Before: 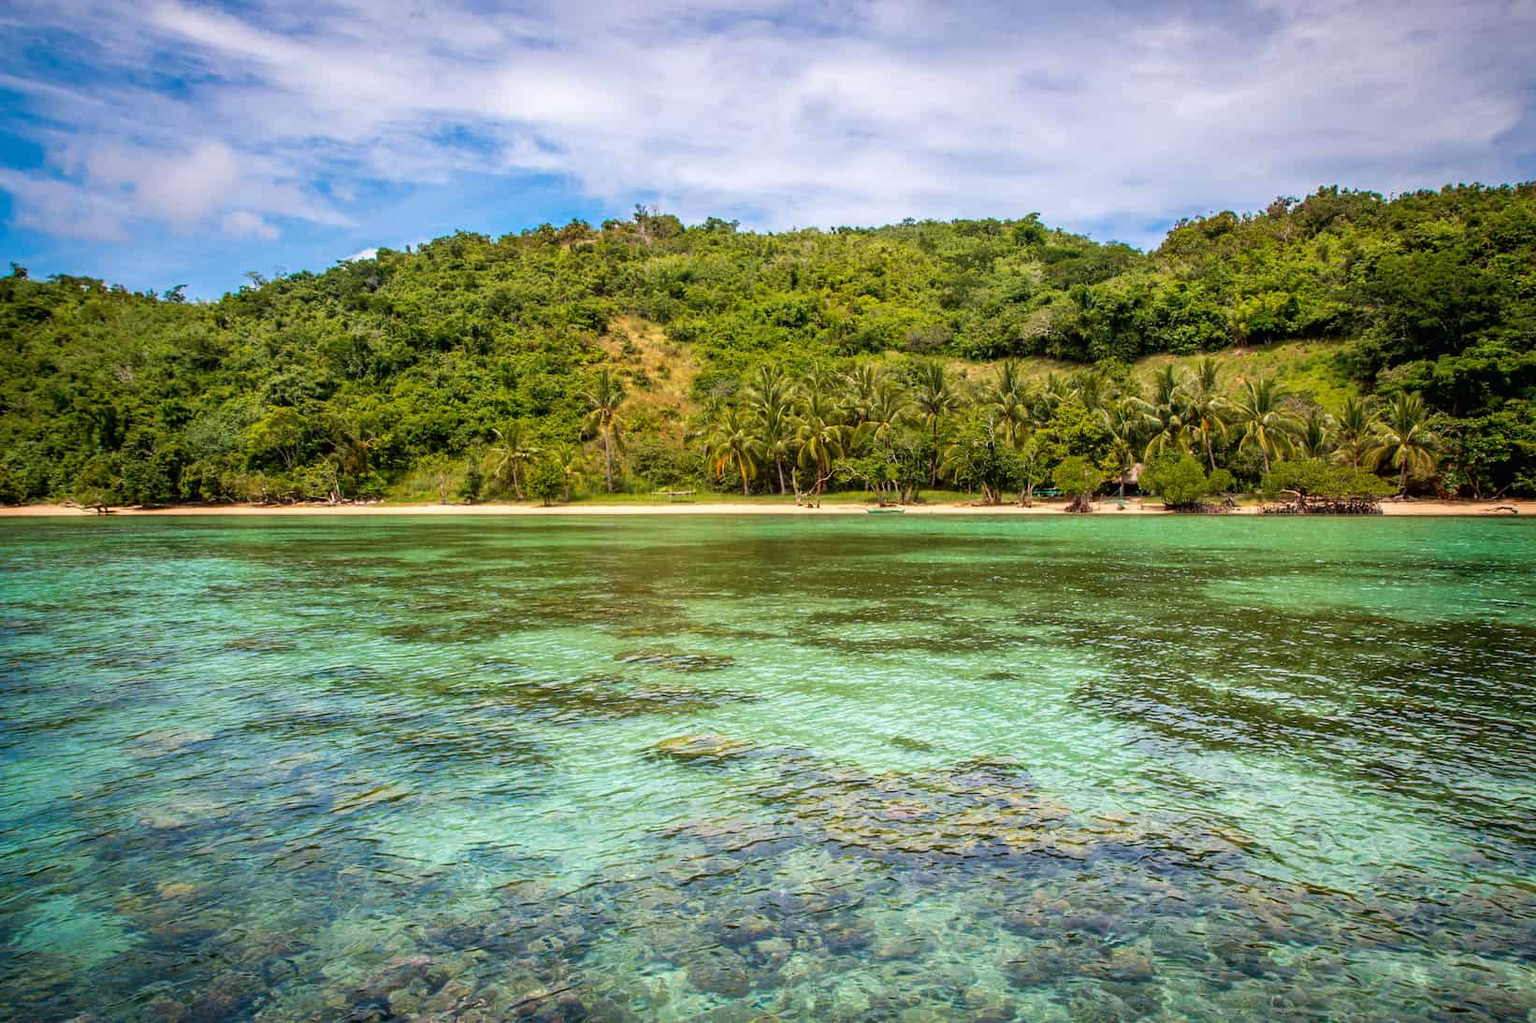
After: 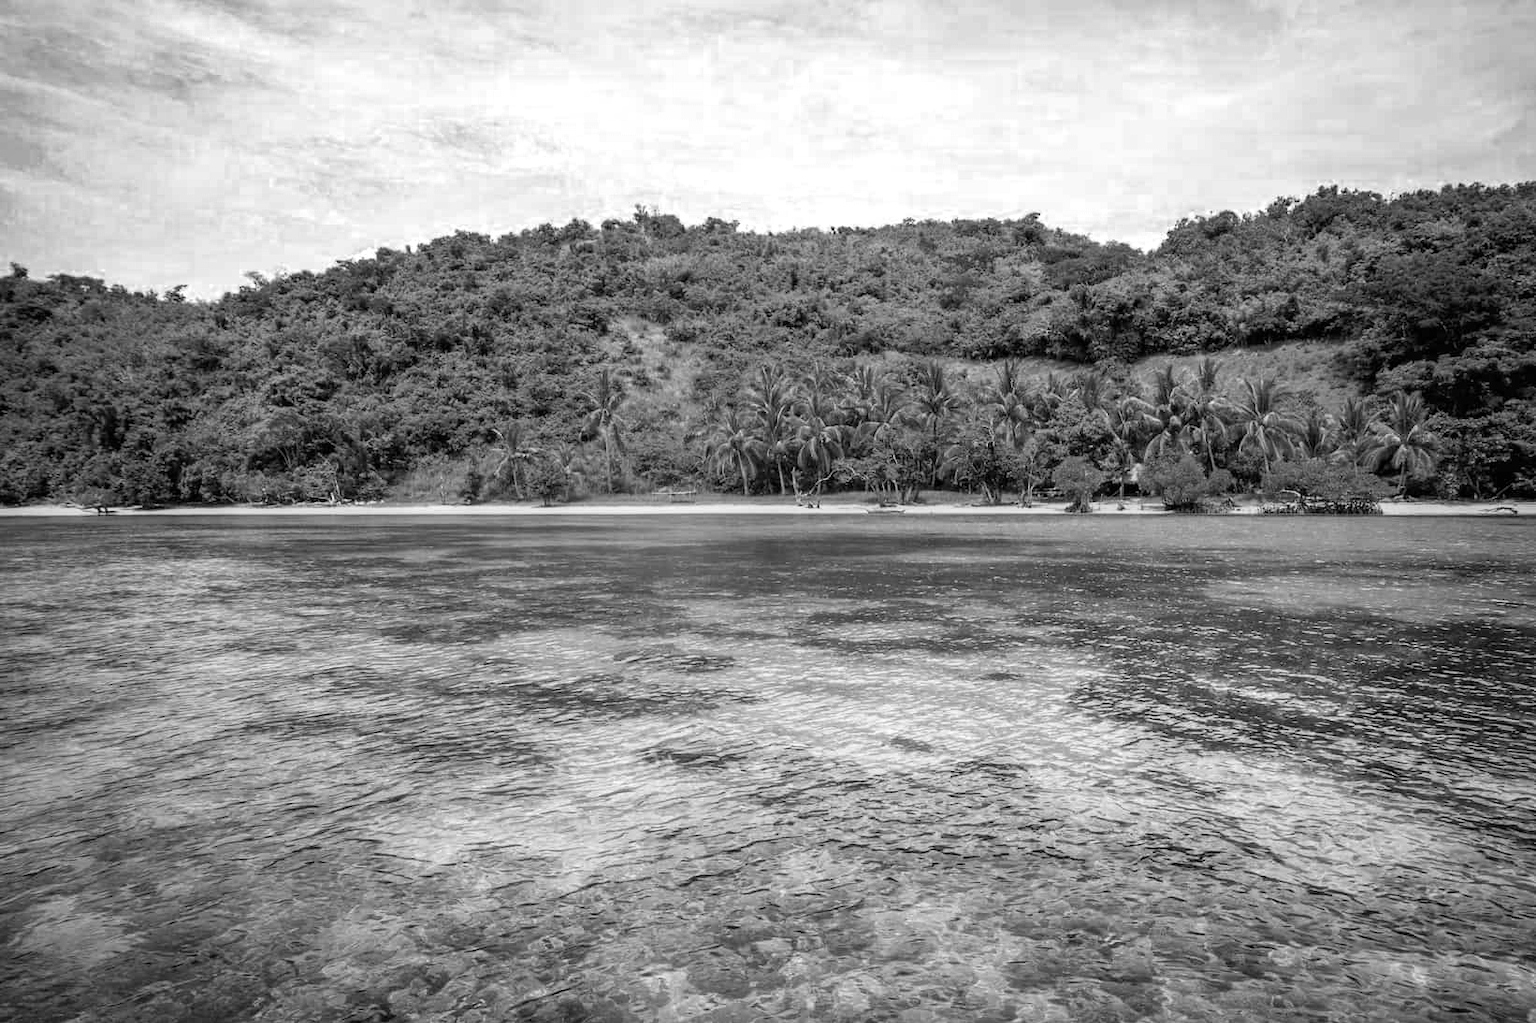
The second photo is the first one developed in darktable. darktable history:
color zones: curves: ch0 [(0, 0.613) (0.01, 0.613) (0.245, 0.448) (0.498, 0.529) (0.642, 0.665) (0.879, 0.777) (0.99, 0.613)]; ch1 [(0, 0) (0.143, 0) (0.286, 0) (0.429, 0) (0.571, 0) (0.714, 0) (0.857, 0)]
